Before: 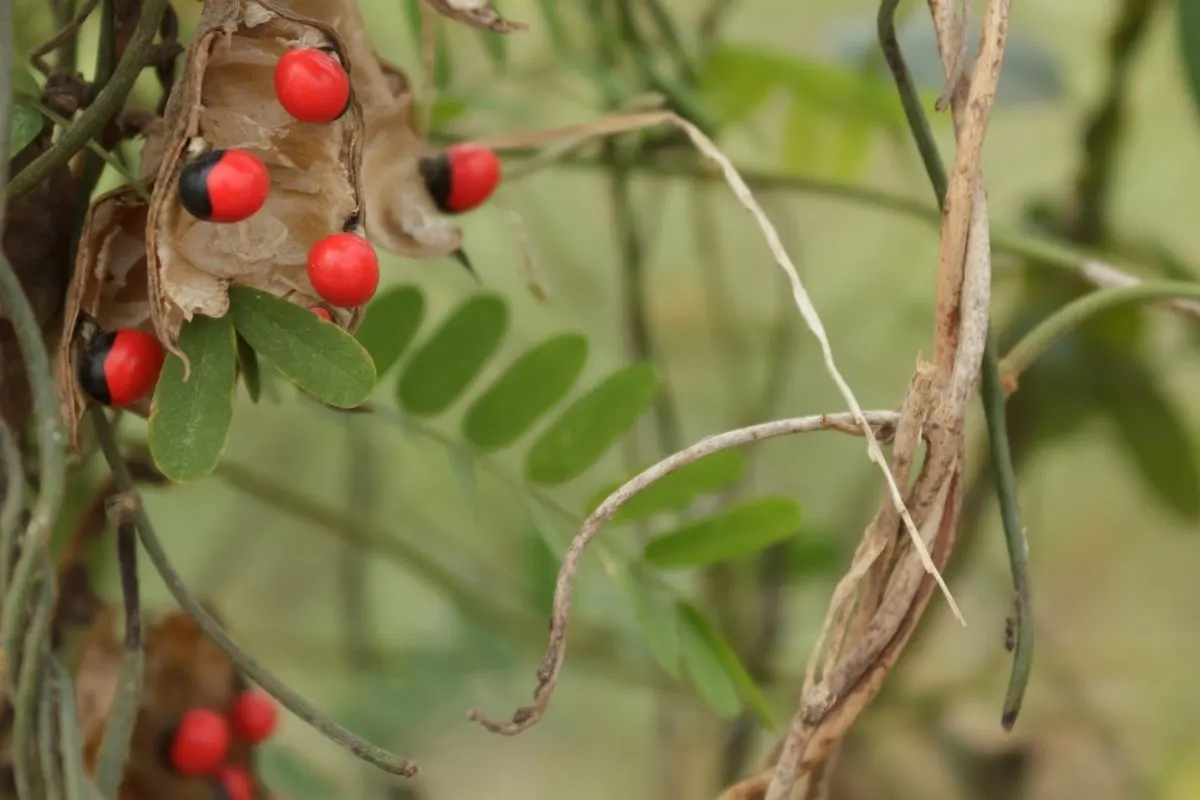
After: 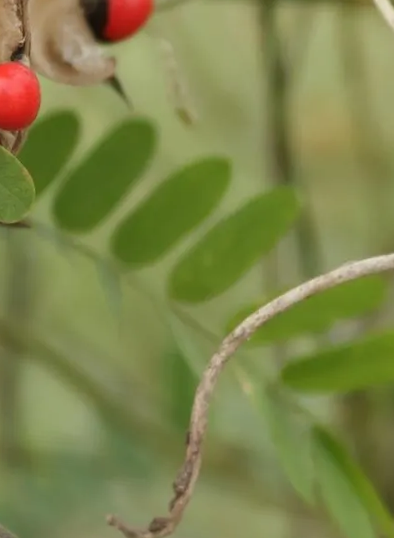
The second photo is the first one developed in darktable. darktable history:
rotate and perspective: rotation 1.69°, lens shift (vertical) -0.023, lens shift (horizontal) -0.291, crop left 0.025, crop right 0.988, crop top 0.092, crop bottom 0.842
crop and rotate: left 21.77%, top 18.528%, right 44.676%, bottom 2.997%
